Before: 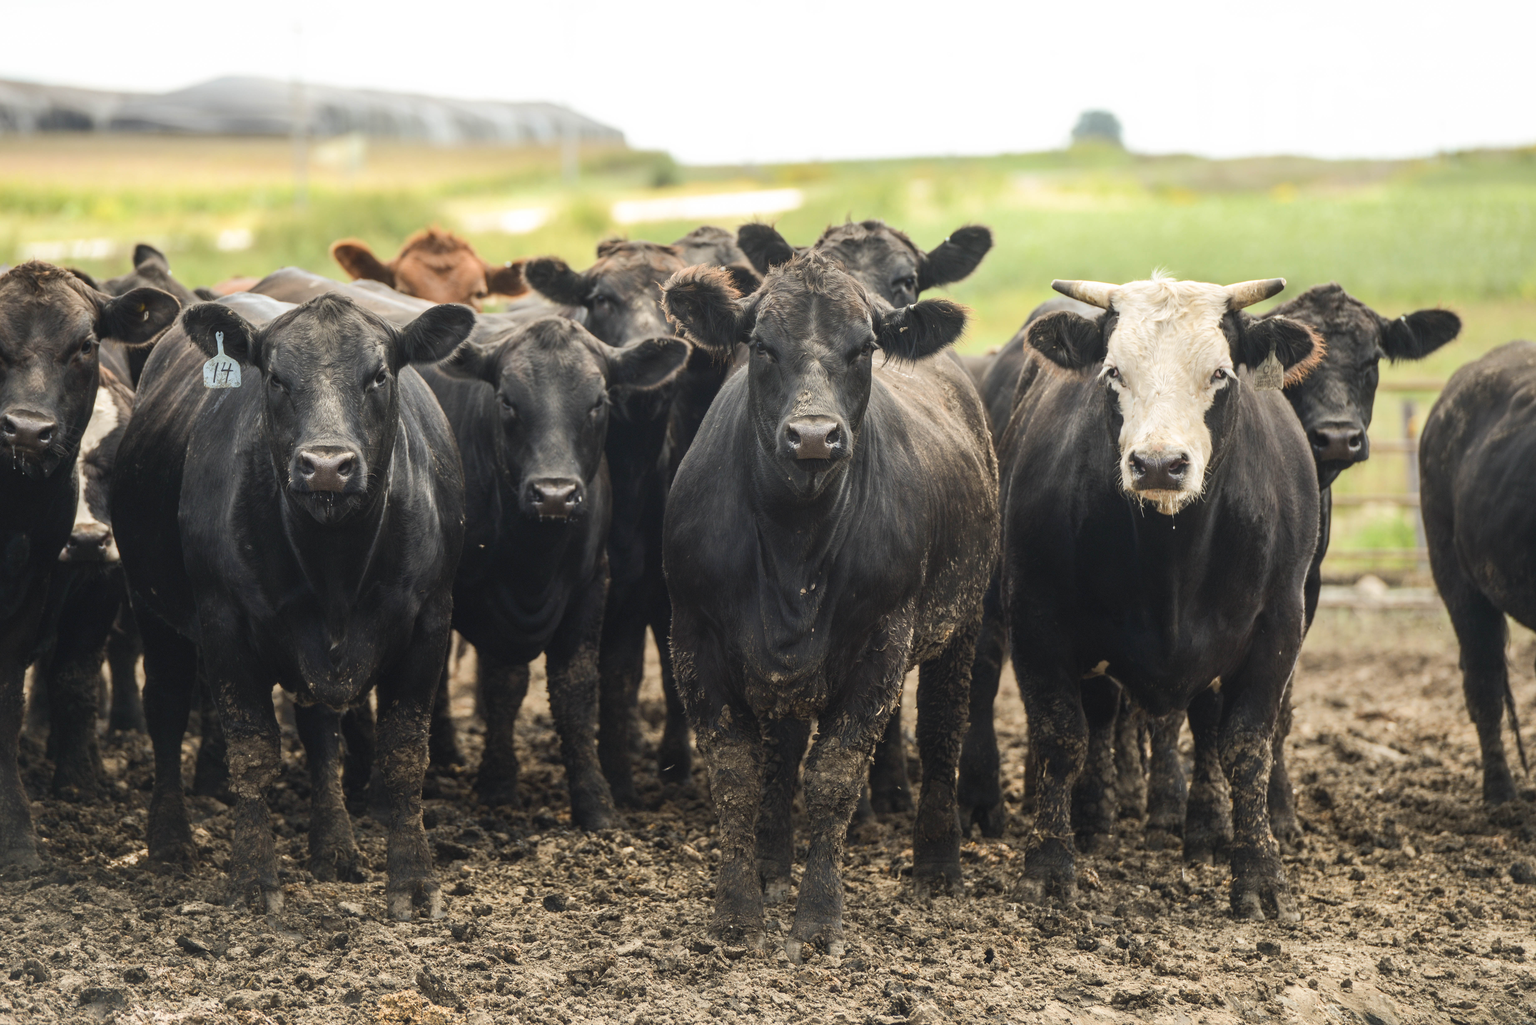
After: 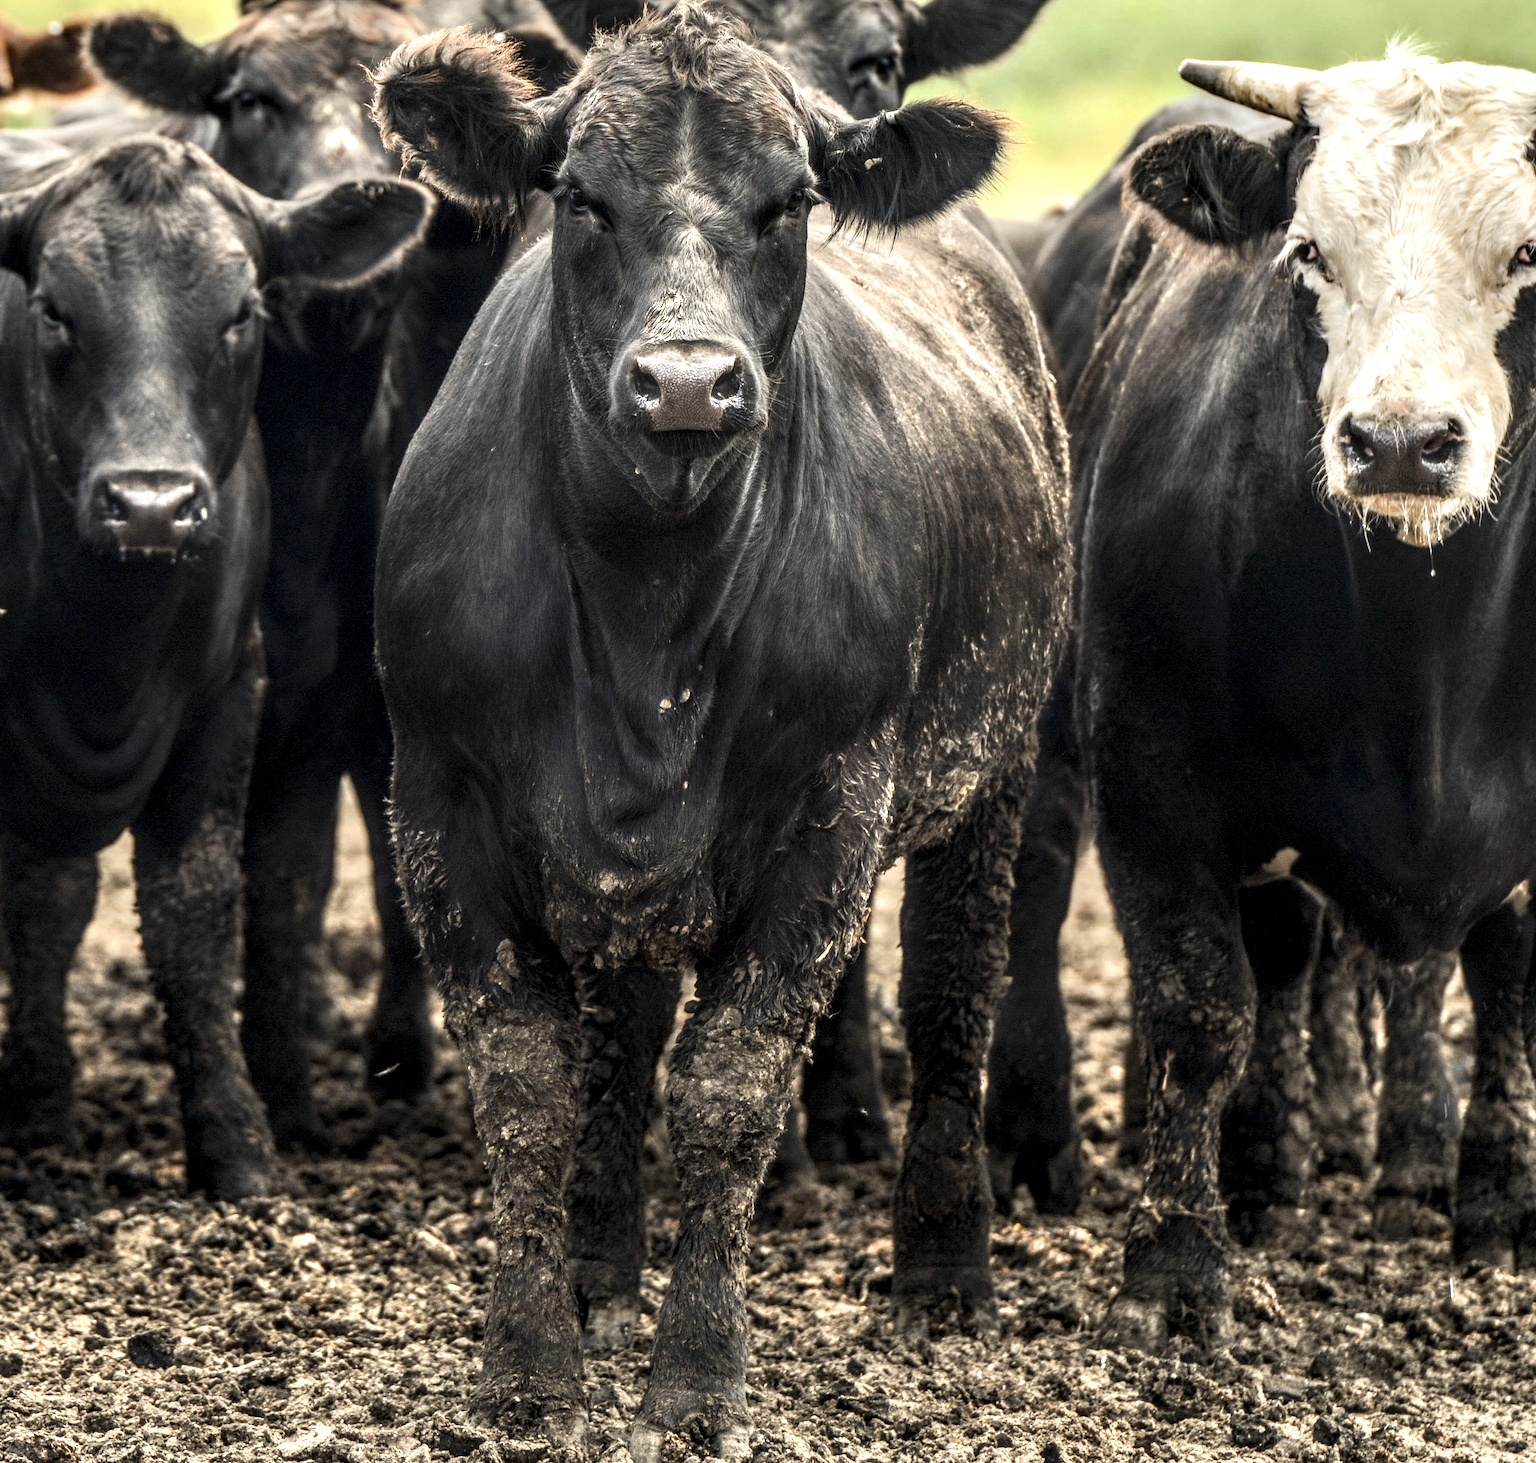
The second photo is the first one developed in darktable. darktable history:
local contrast: highlights 22%, detail 198%
crop: left 31.364%, top 24.487%, right 20.3%, bottom 6.496%
